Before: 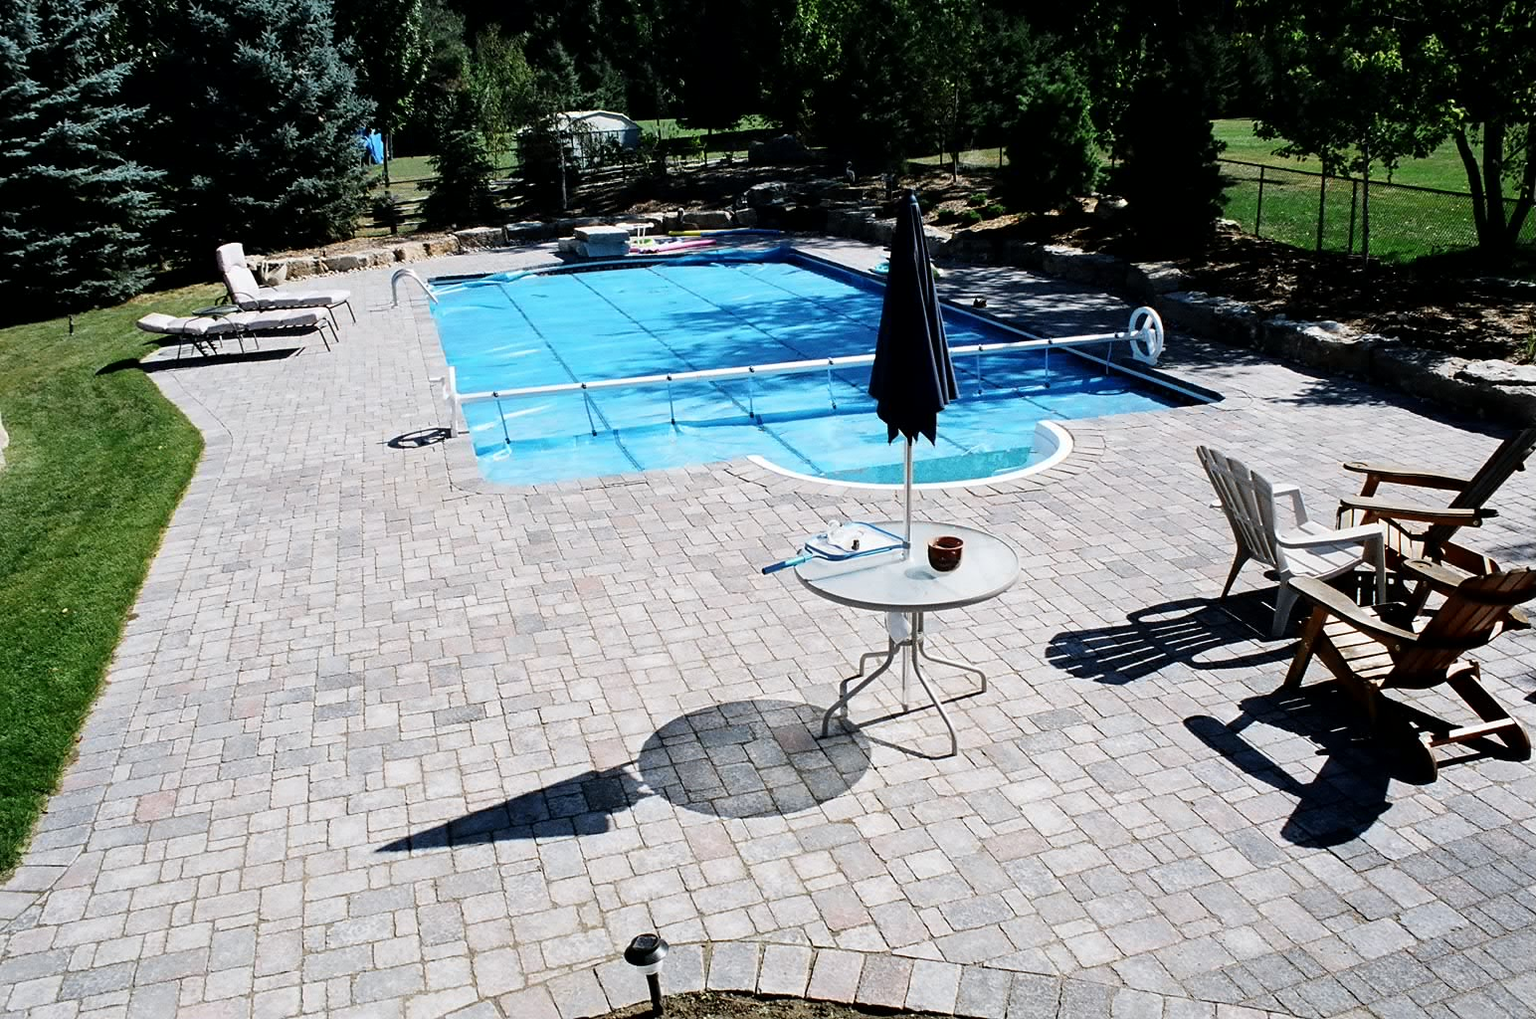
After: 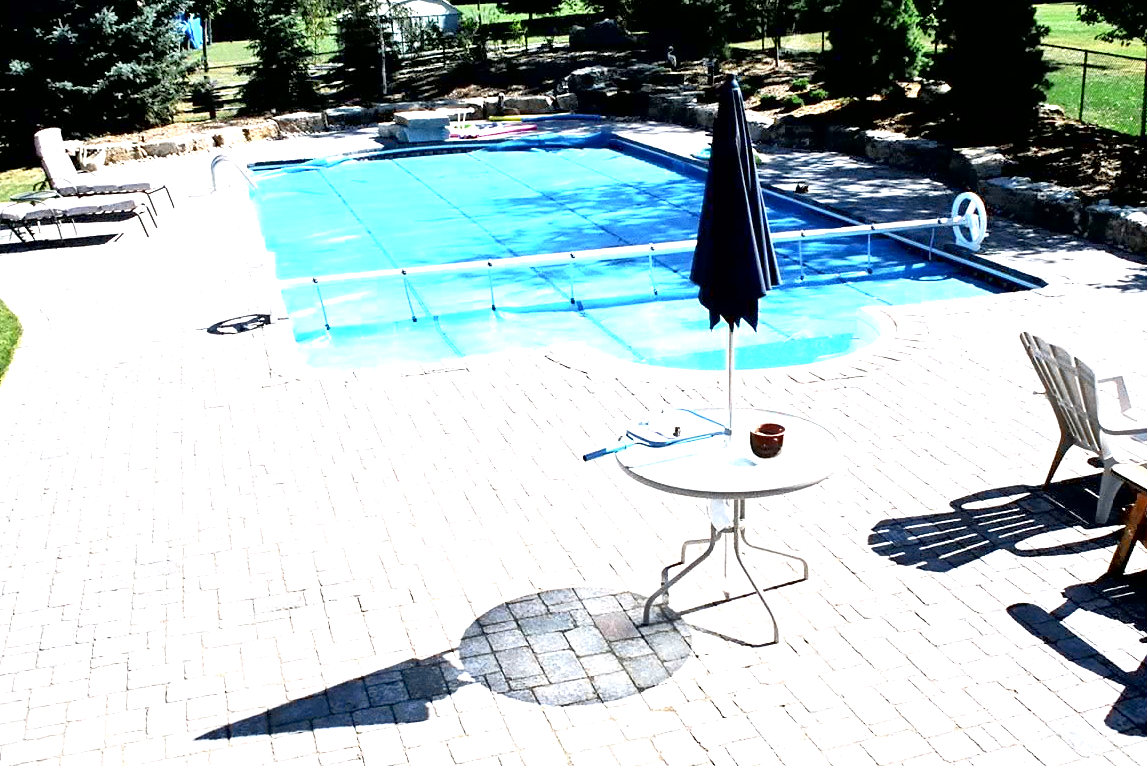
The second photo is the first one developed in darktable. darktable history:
tone curve: curves: ch0 [(0, 0) (0.118, 0.034) (0.182, 0.124) (0.265, 0.214) (0.504, 0.508) (0.783, 0.825) (1, 1)], color space Lab, independent channels, preserve colors none
exposure: black level correction 0, exposure 1.373 EV, compensate highlight preservation false
crop and rotate: left 11.938%, top 11.348%, right 13.773%, bottom 13.827%
tone equalizer: -7 EV 0.163 EV, -6 EV 0.603 EV, -5 EV 1.15 EV, -4 EV 1.33 EV, -3 EV 1.12 EV, -2 EV 0.6 EV, -1 EV 0.146 EV
